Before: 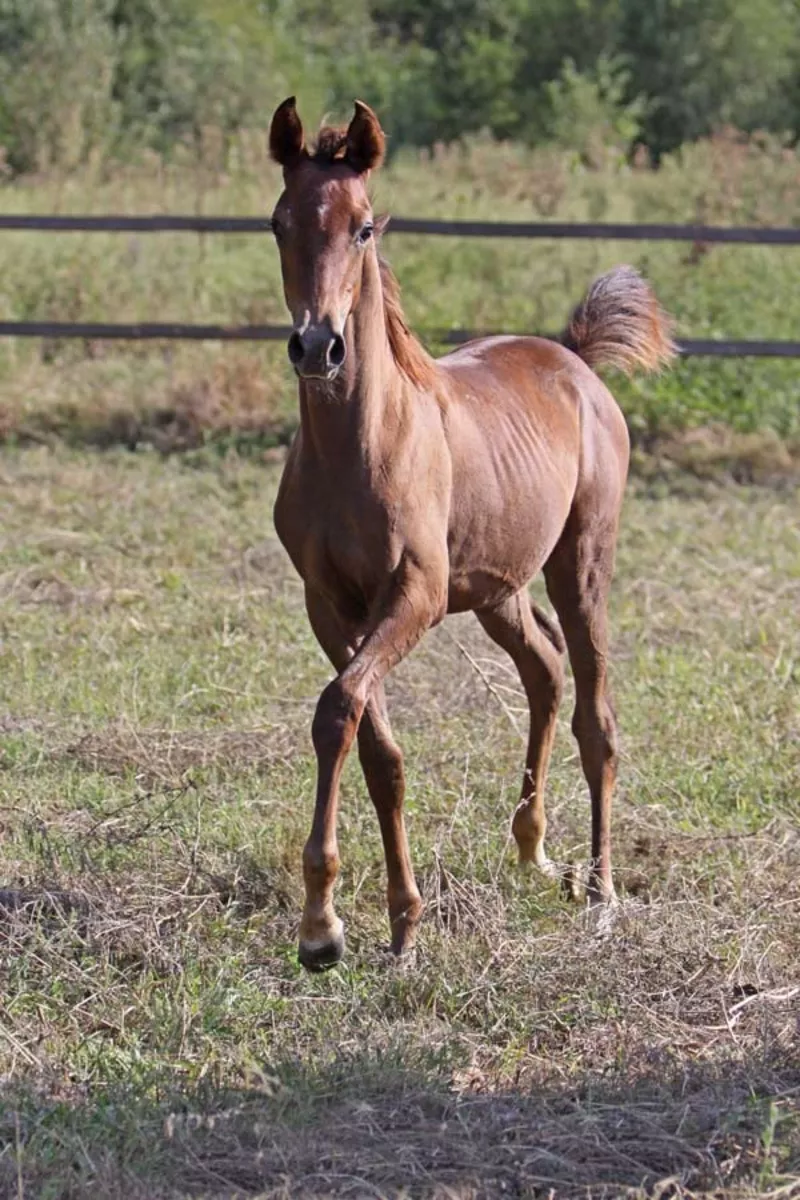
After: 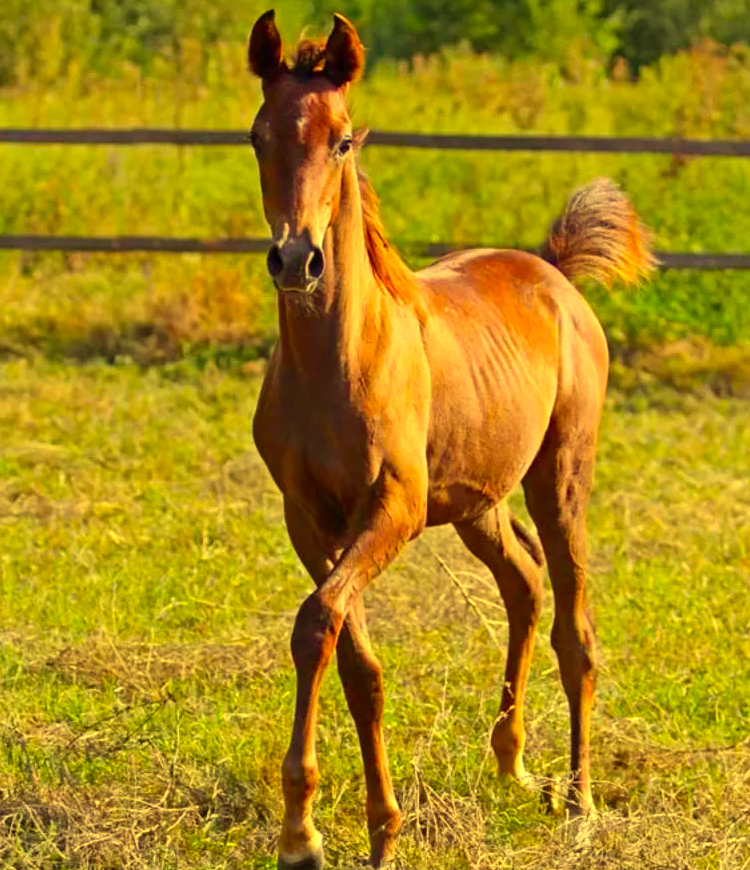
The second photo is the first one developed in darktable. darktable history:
crop: left 2.737%, top 7.287%, right 3.421%, bottom 20.179%
color correction: highlights a* -10.77, highlights b* 9.8, saturation 1.72
levels: levels [0, 0.476, 0.951]
white balance: red 1.138, green 0.996, blue 0.812
velvia: on, module defaults
